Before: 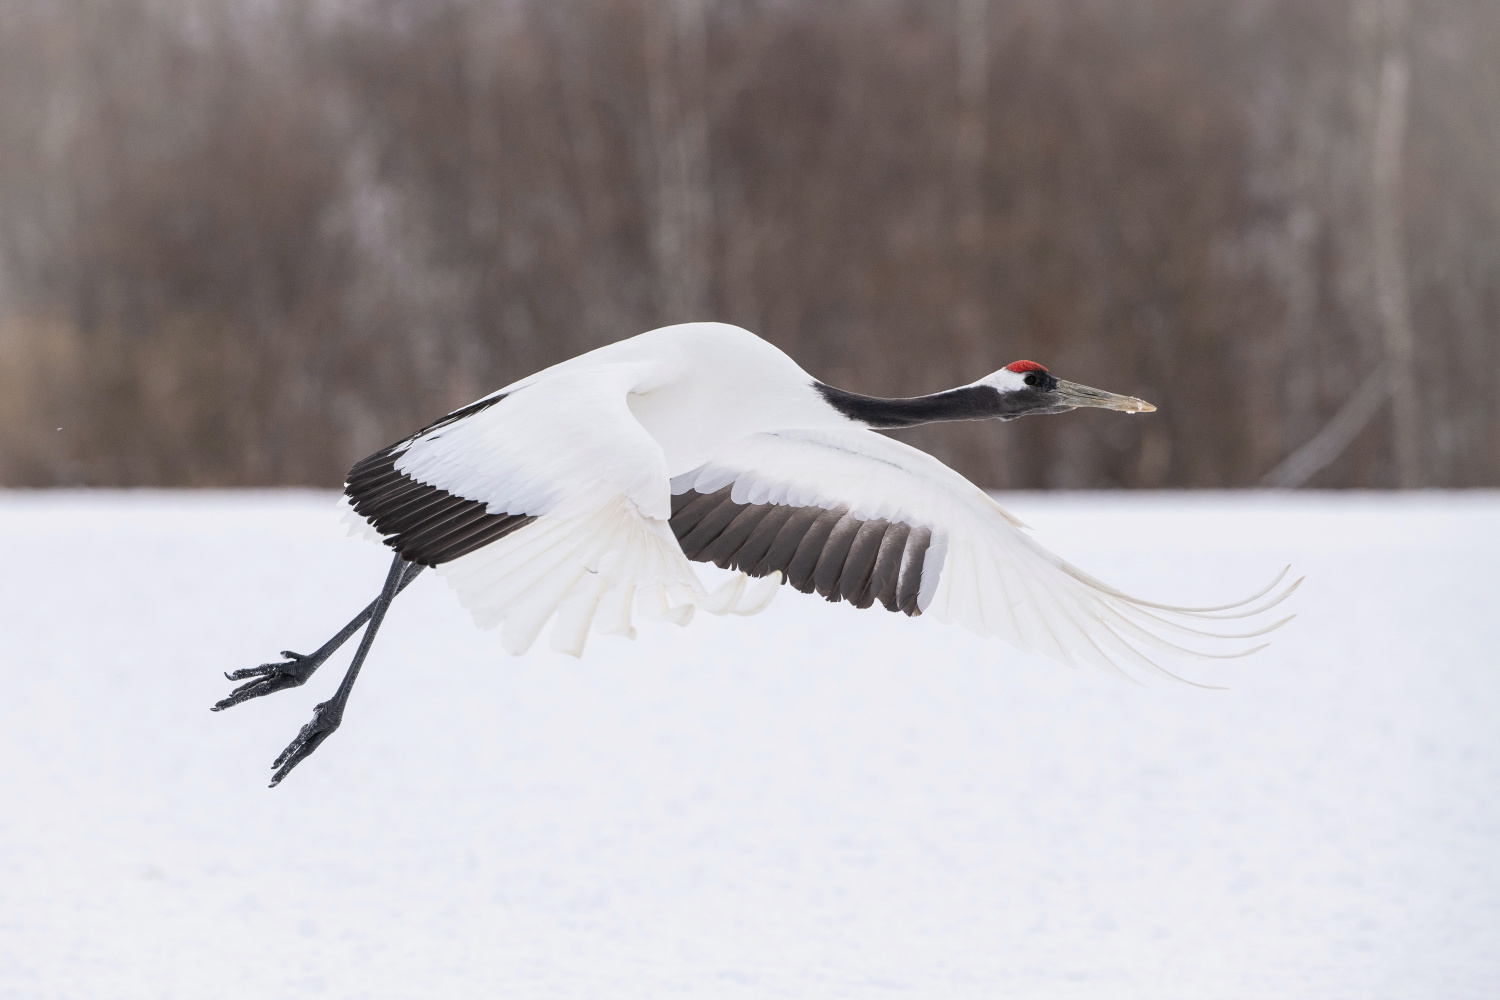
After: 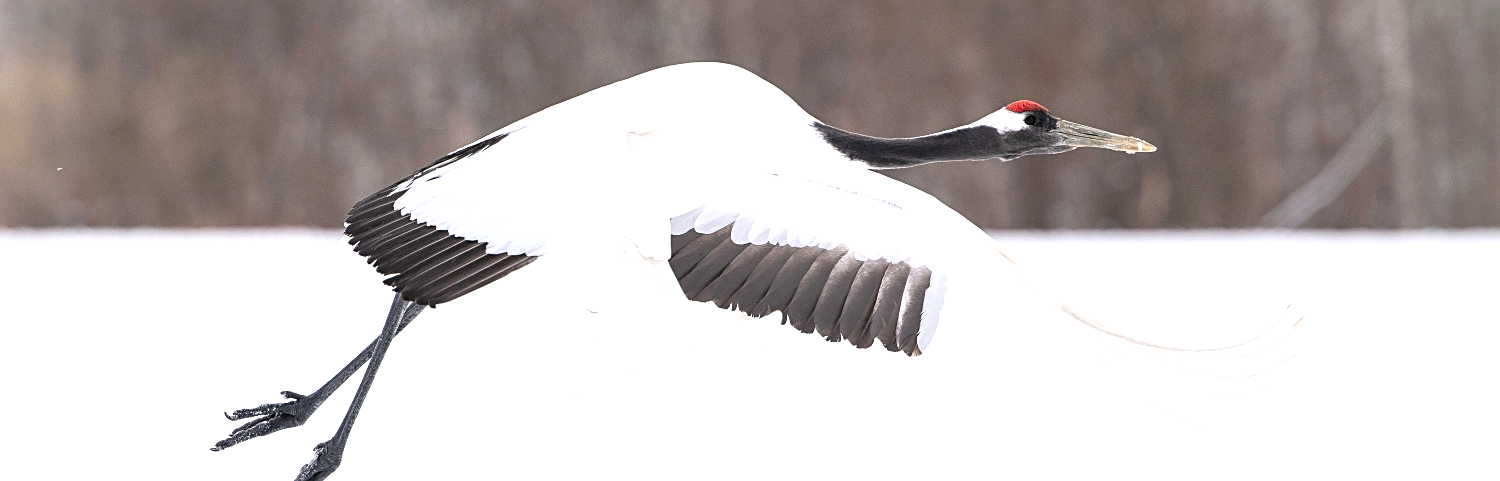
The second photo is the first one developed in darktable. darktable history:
sharpen: on, module defaults
exposure: black level correction 0, exposure 0.702 EV, compensate highlight preservation false
color calibration: illuminant same as pipeline (D50), adaptation XYZ, x 0.346, y 0.358, temperature 5016.01 K
crop and rotate: top 26.069%, bottom 25.762%
